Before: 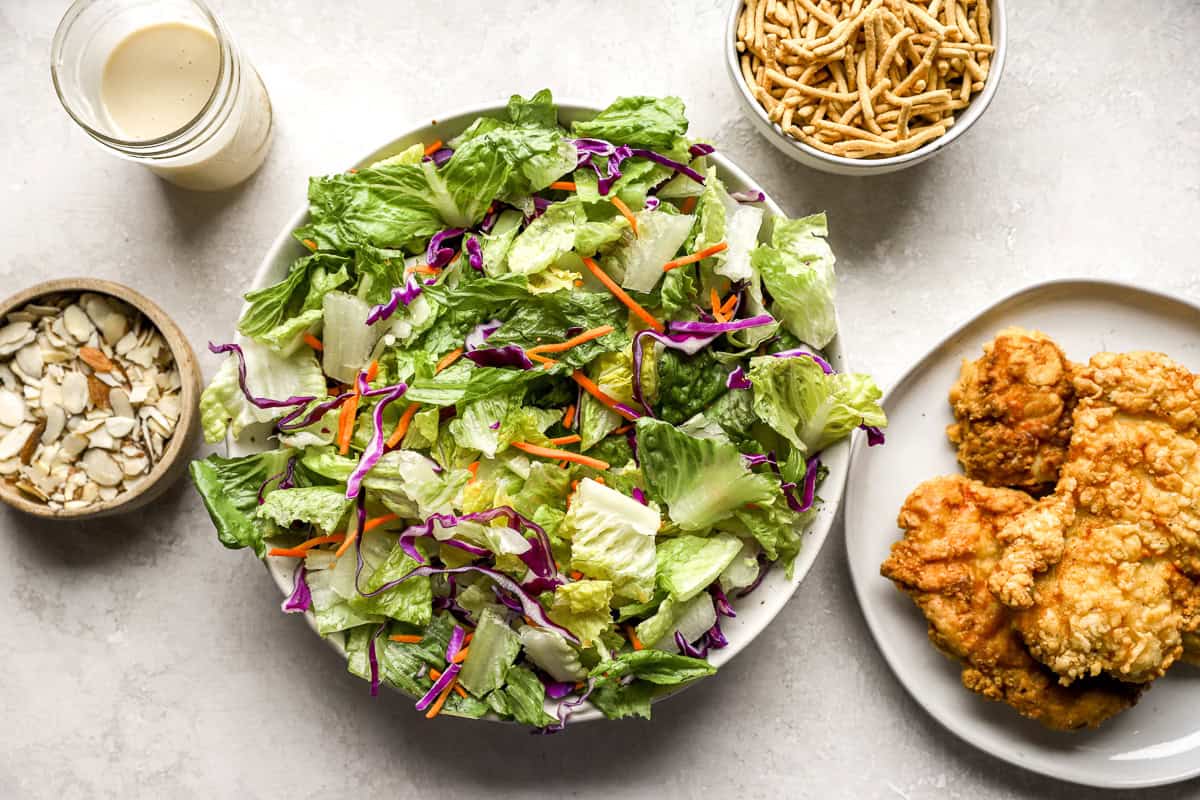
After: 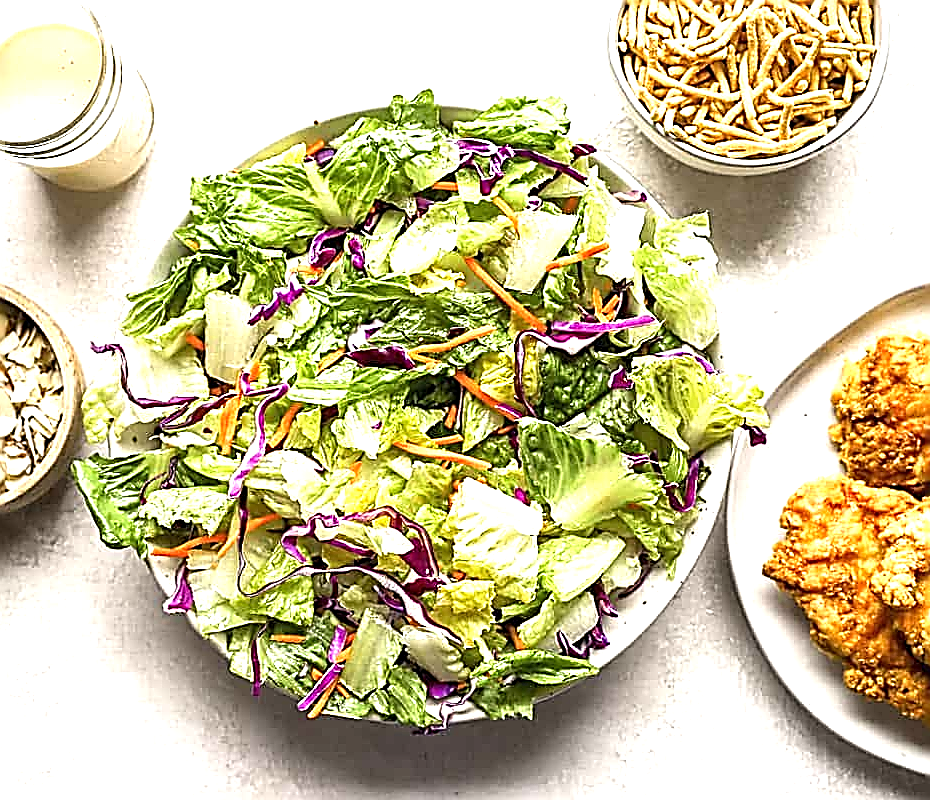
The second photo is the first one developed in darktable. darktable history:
crop: left 9.893%, right 12.565%
exposure: black level correction 0, exposure 1 EV, compensate highlight preservation false
sharpen: amount 1.997
